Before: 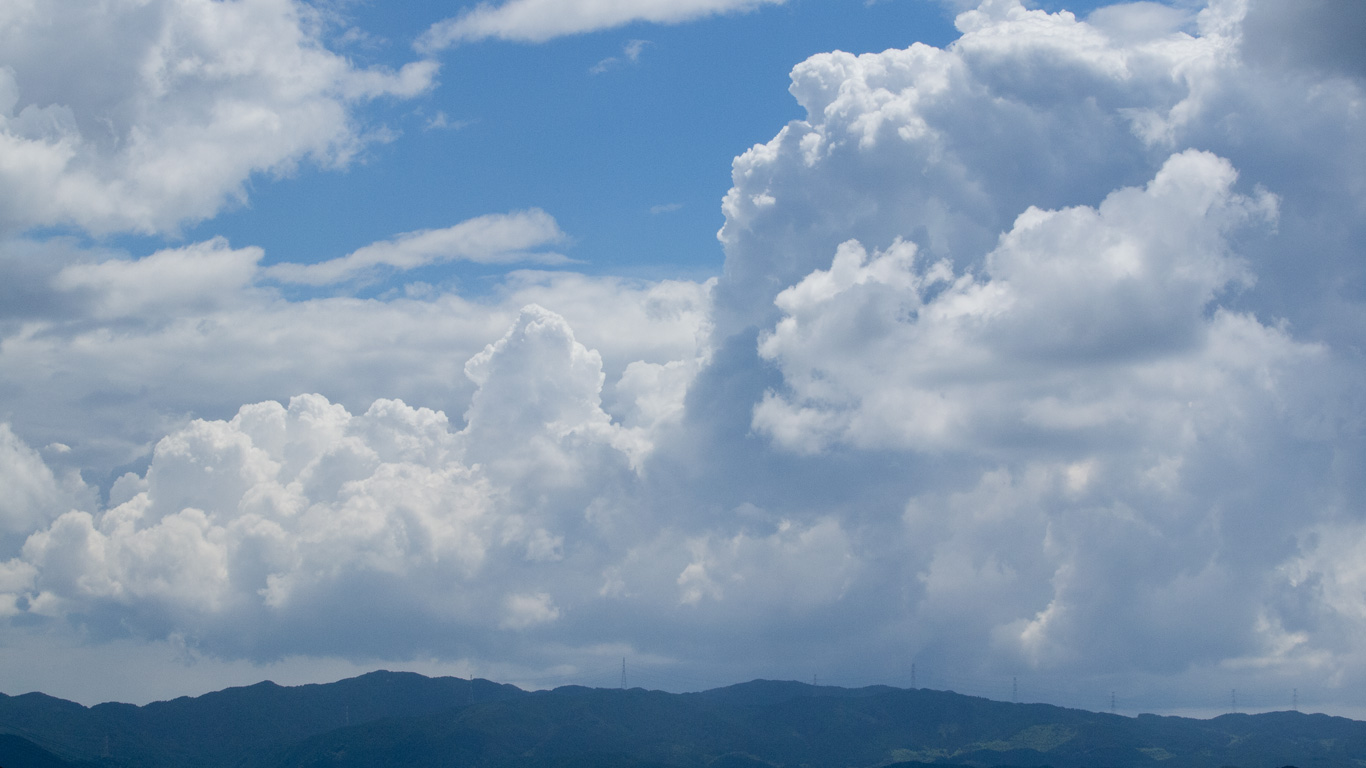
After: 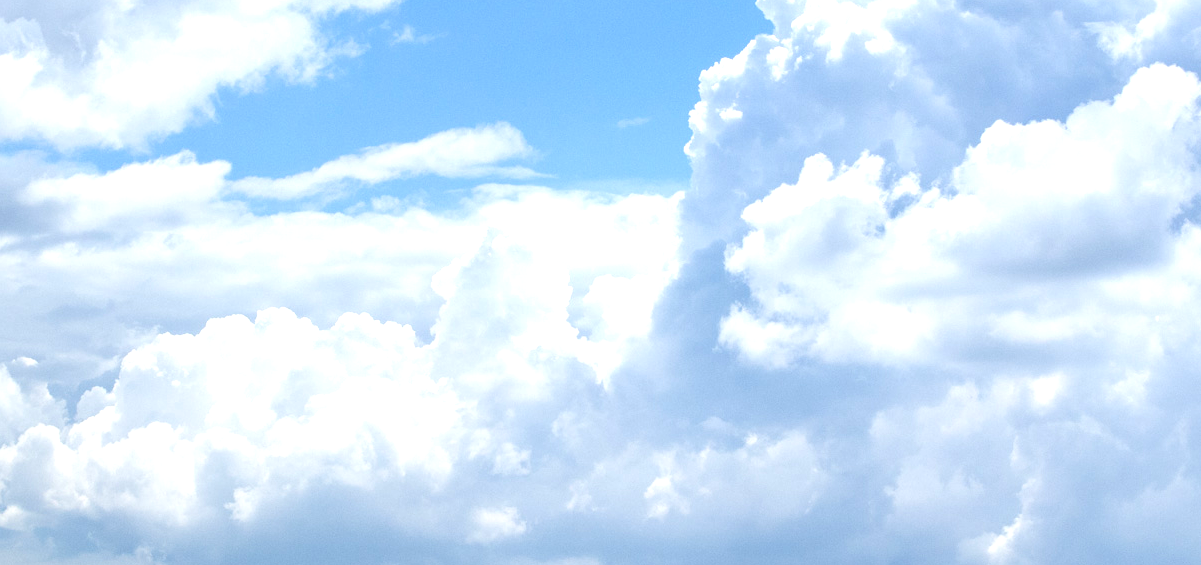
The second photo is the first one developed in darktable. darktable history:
crop and rotate: left 2.425%, top 11.305%, right 9.6%, bottom 15.08%
exposure: black level correction 0, exposure 1.1 EV, compensate exposure bias true, compensate highlight preservation false
